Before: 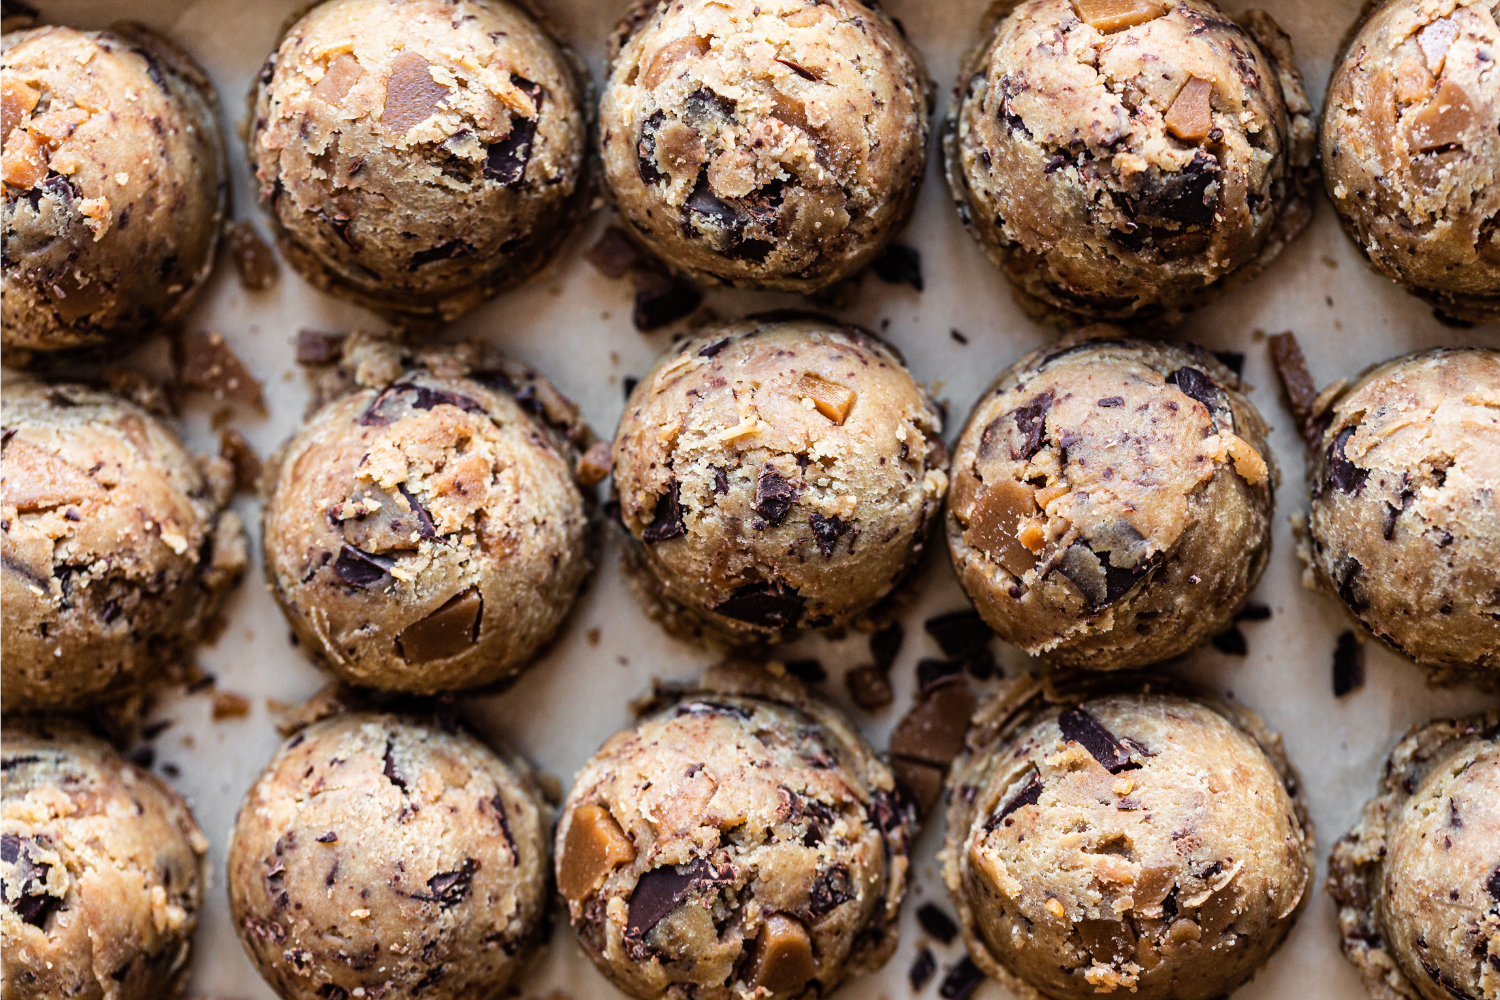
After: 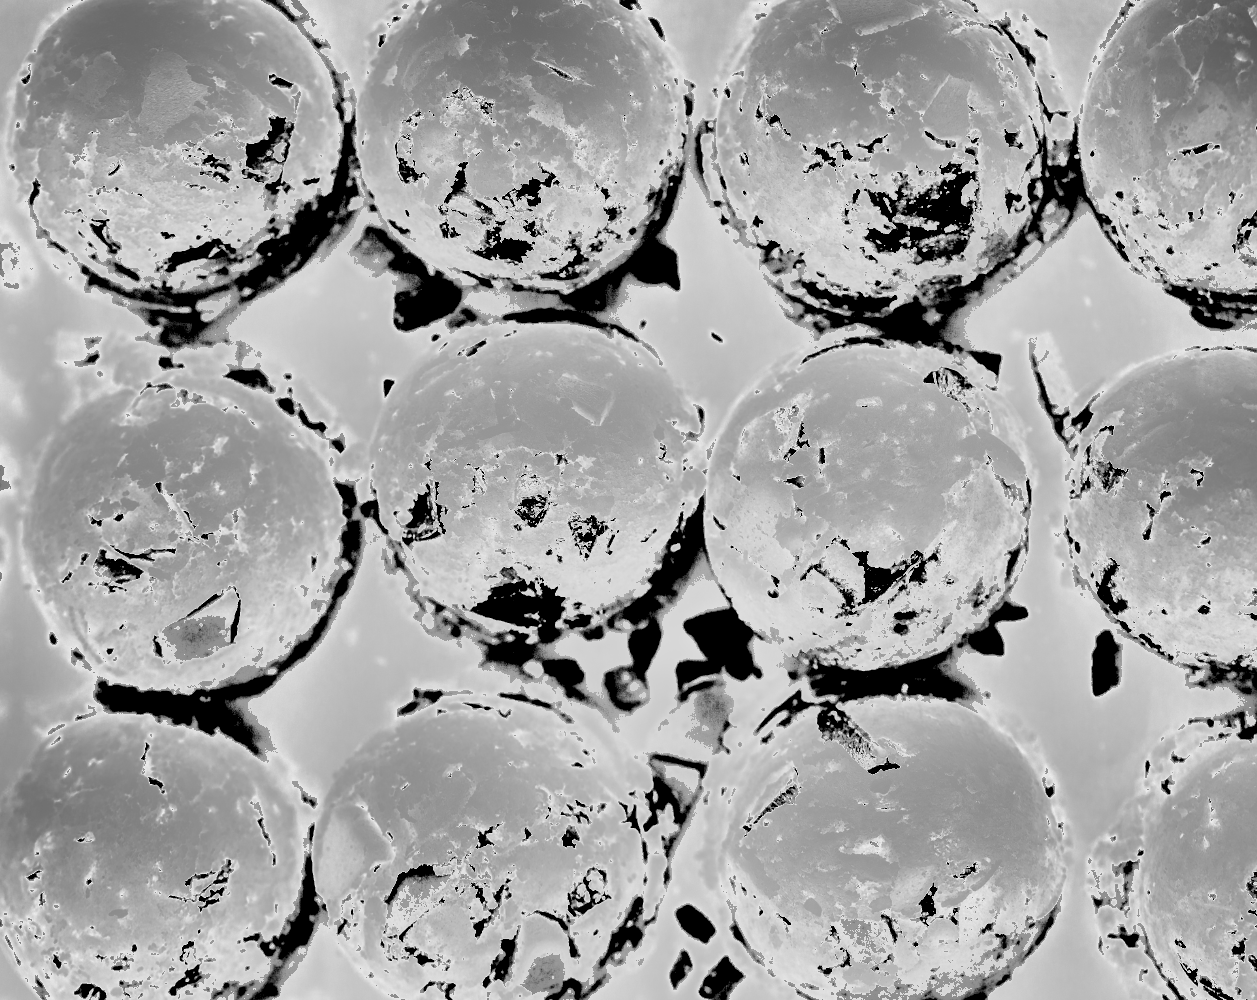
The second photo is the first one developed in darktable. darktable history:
shadows and highlights: shadows 5, soften with gaussian
crop: left 16.145%
exposure: black level correction 0.001, exposure 1.735 EV, compensate highlight preservation false
tone curve: curves: ch0 [(0, 0.024) (0.049, 0.038) (0.176, 0.162) (0.311, 0.337) (0.416, 0.471) (0.565, 0.658) (0.817, 0.911) (1, 1)]; ch1 [(0, 0) (0.351, 0.347) (0.446, 0.42) (0.481, 0.463) (0.504, 0.504) (0.522, 0.521) (0.546, 0.563) (0.622, 0.664) (0.728, 0.786) (1, 1)]; ch2 [(0, 0) (0.327, 0.324) (0.427, 0.413) (0.458, 0.444) (0.502, 0.504) (0.526, 0.539) (0.547, 0.581) (0.601, 0.61) (0.76, 0.765) (1, 1)], color space Lab, independent channels, preserve colors none
monochrome: a -74.22, b 78.2
white balance: red 4.26, blue 1.802
contrast brightness saturation: contrast 0.15, brightness -0.01, saturation 0.1
color balance rgb: shadows lift › chroma 3%, shadows lift › hue 280.8°, power › hue 330°, highlights gain › chroma 3%, highlights gain › hue 75.6°, global offset › luminance 2%, perceptual saturation grading › global saturation 20%, perceptual saturation grading › highlights -25%, perceptual saturation grading › shadows 50%, global vibrance 20.33%
